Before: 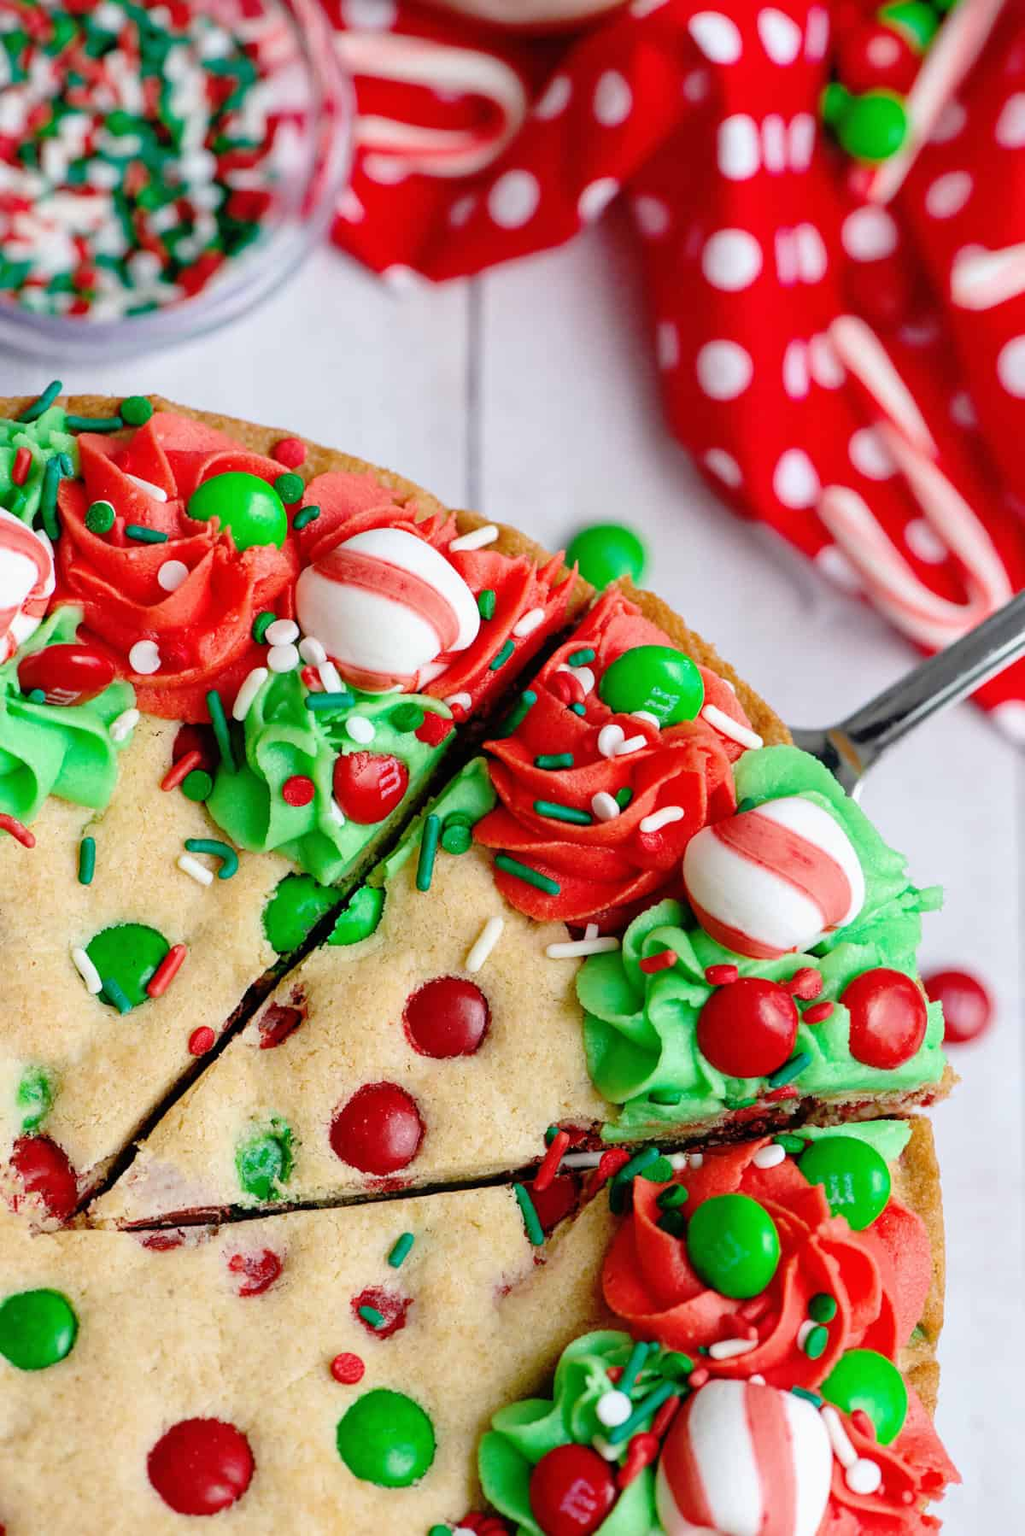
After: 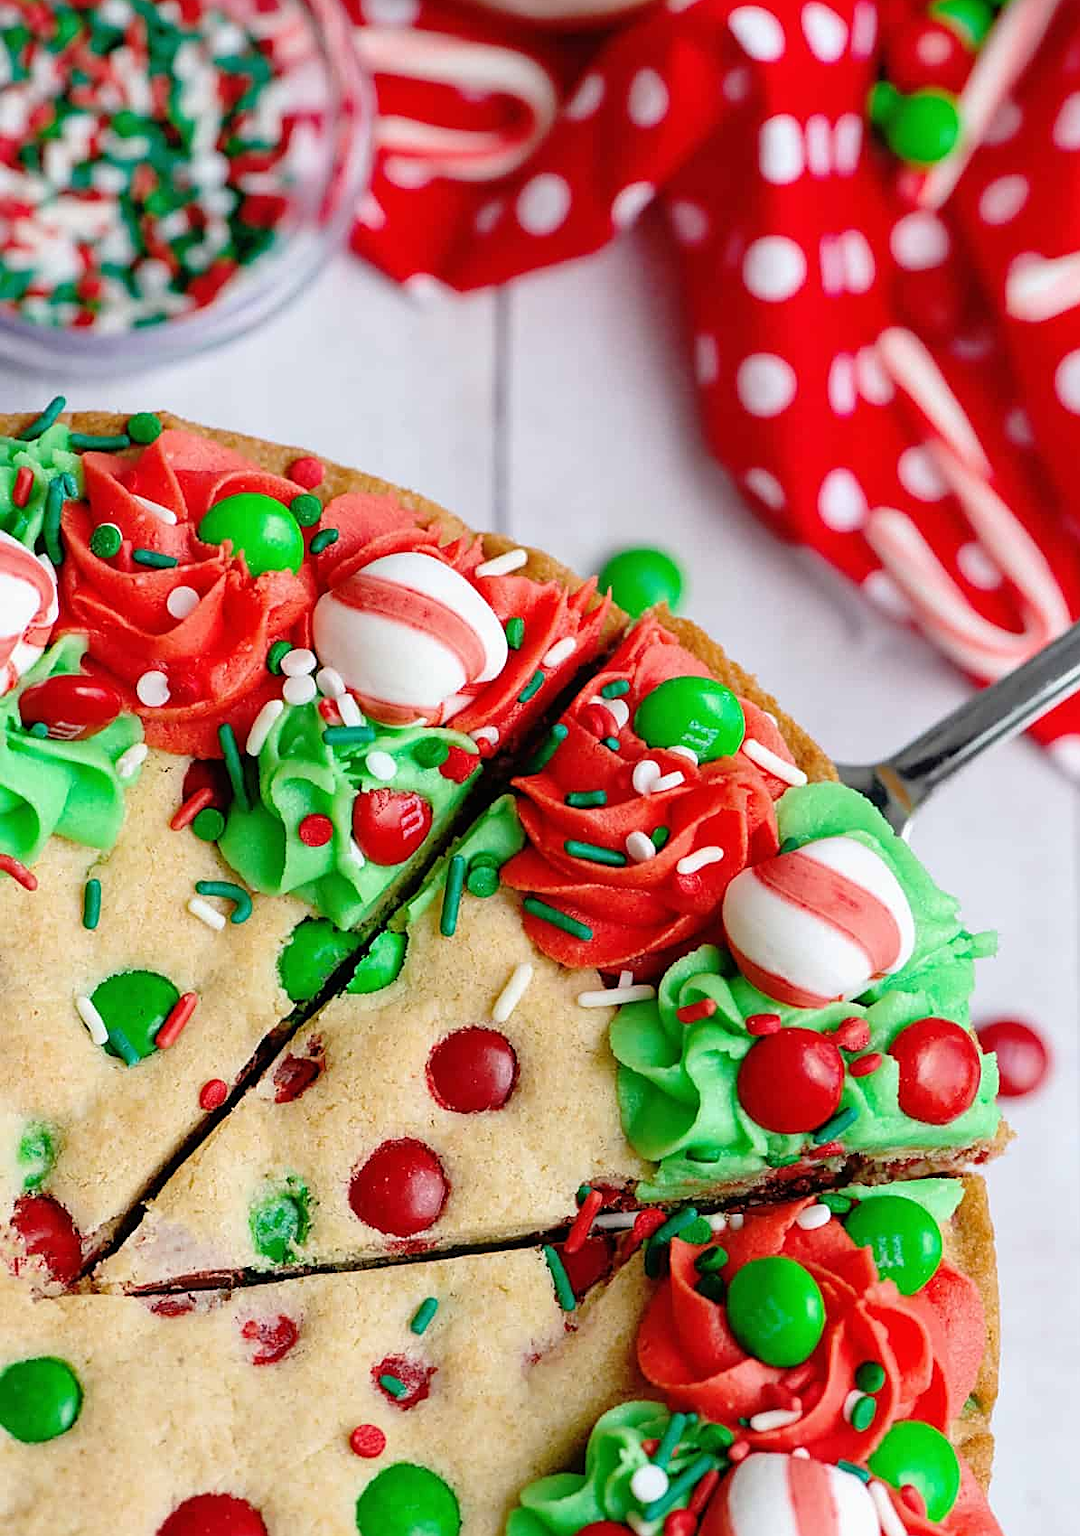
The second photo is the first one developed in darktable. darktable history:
crop: top 0.423%, right 0.263%, bottom 5.027%
sharpen: on, module defaults
